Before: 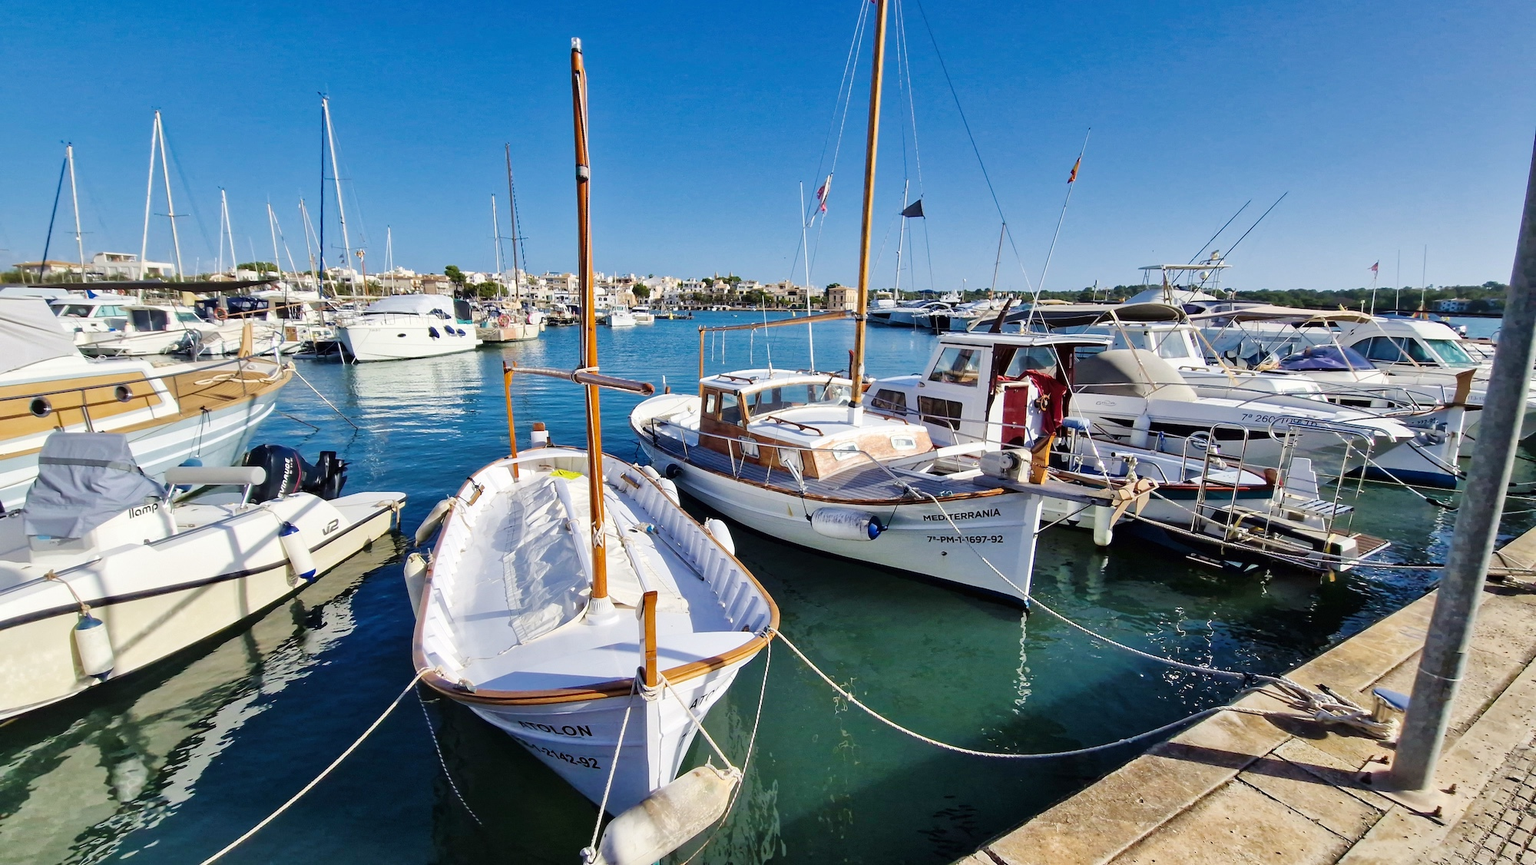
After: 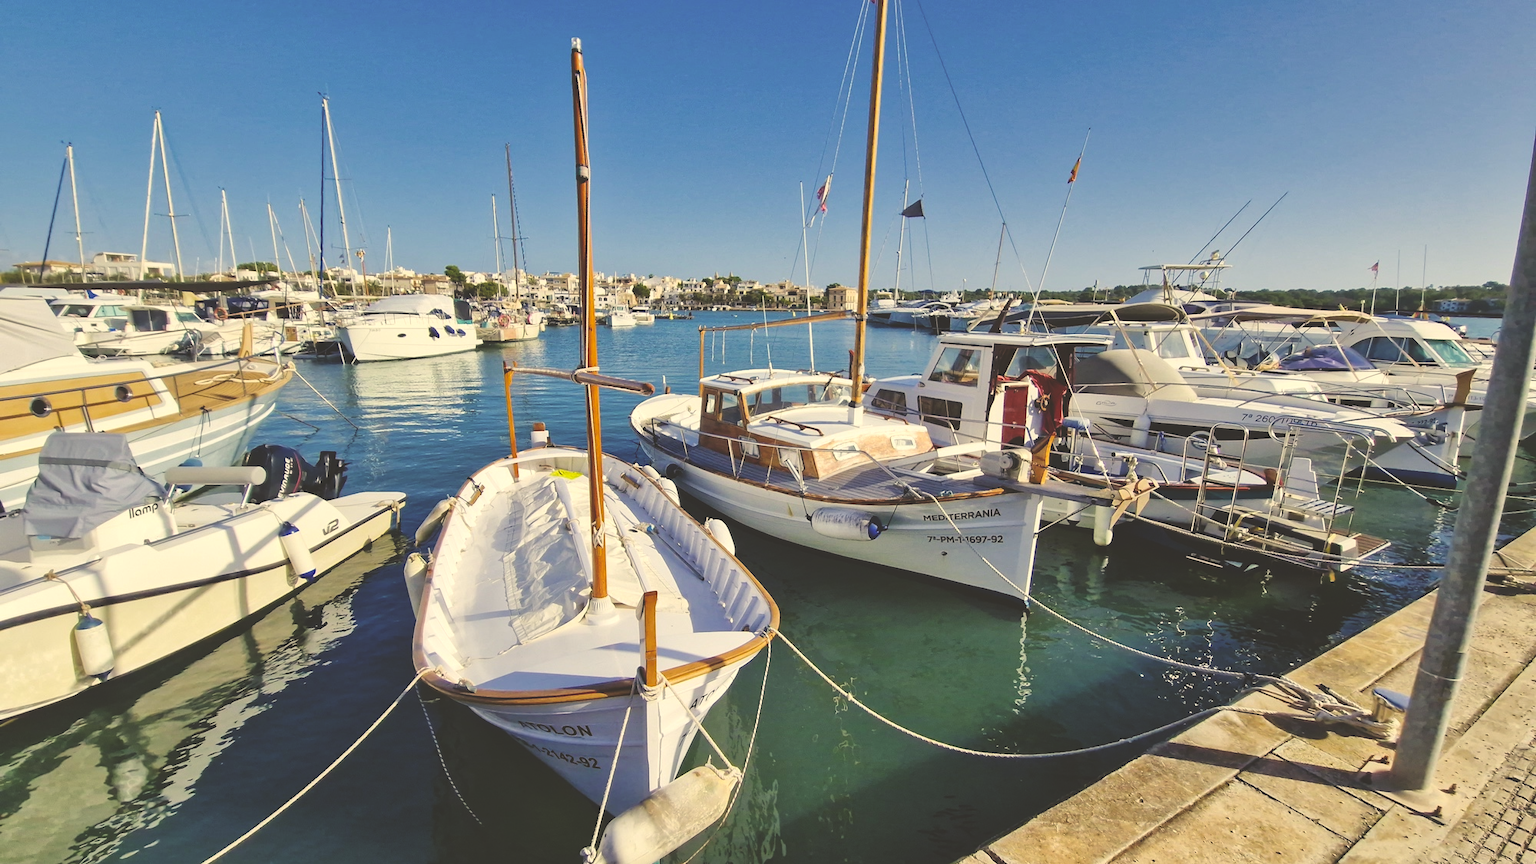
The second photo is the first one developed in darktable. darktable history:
color correction: highlights a* 1.39, highlights b* 17.83
exposure: black level correction -0.03, compensate highlight preservation false
